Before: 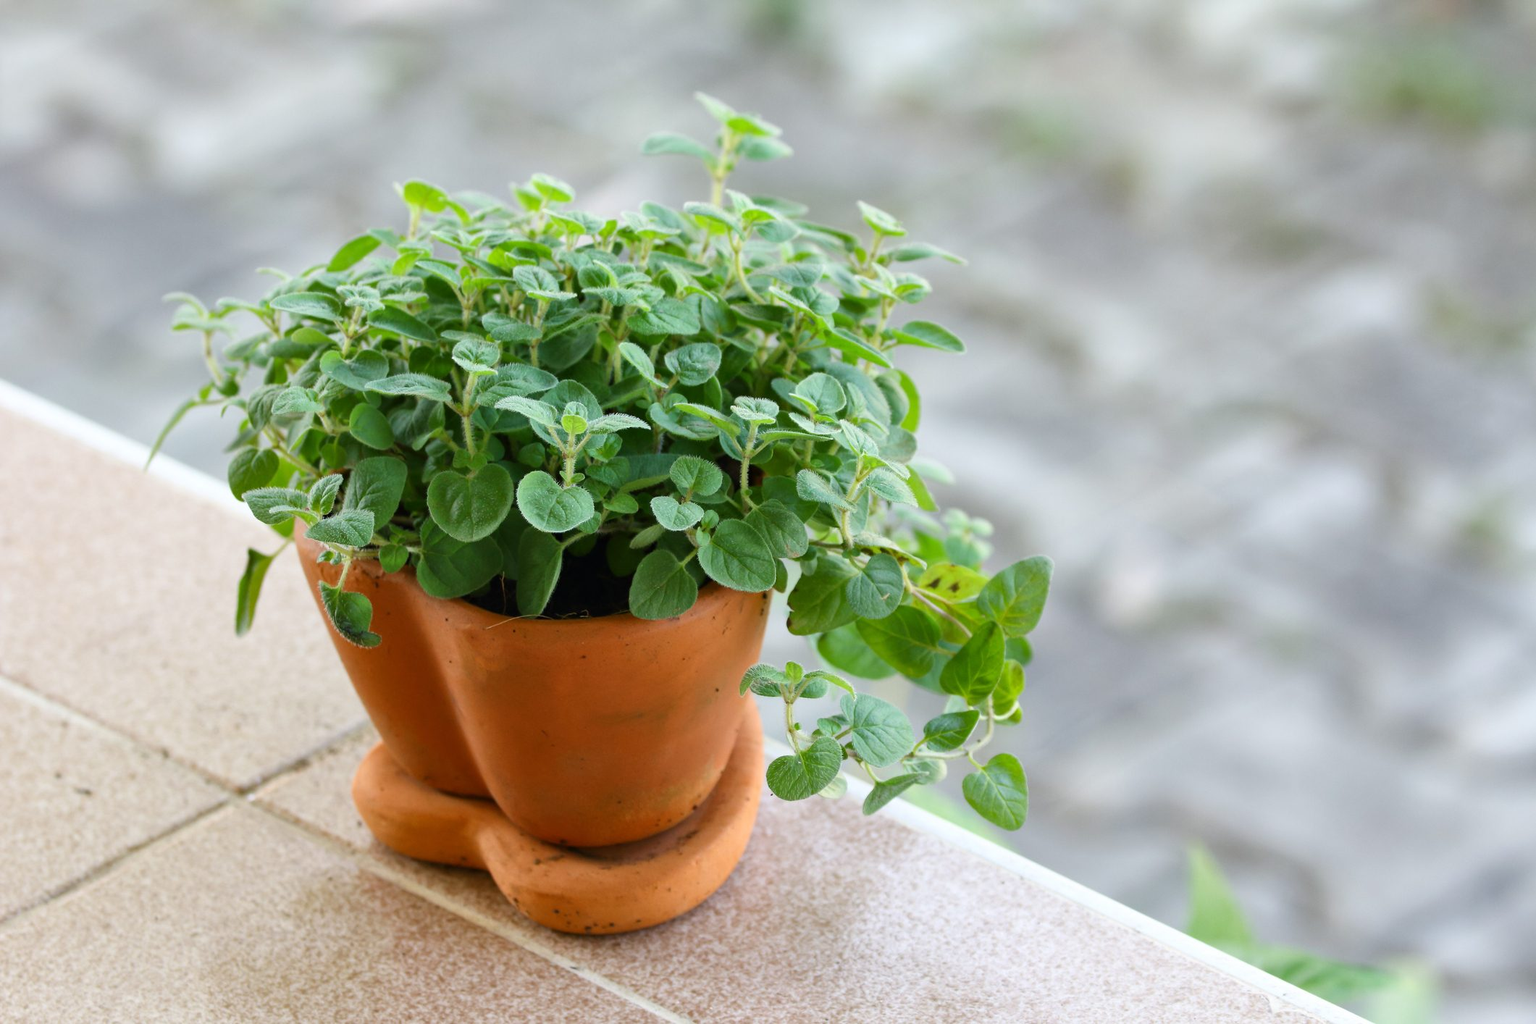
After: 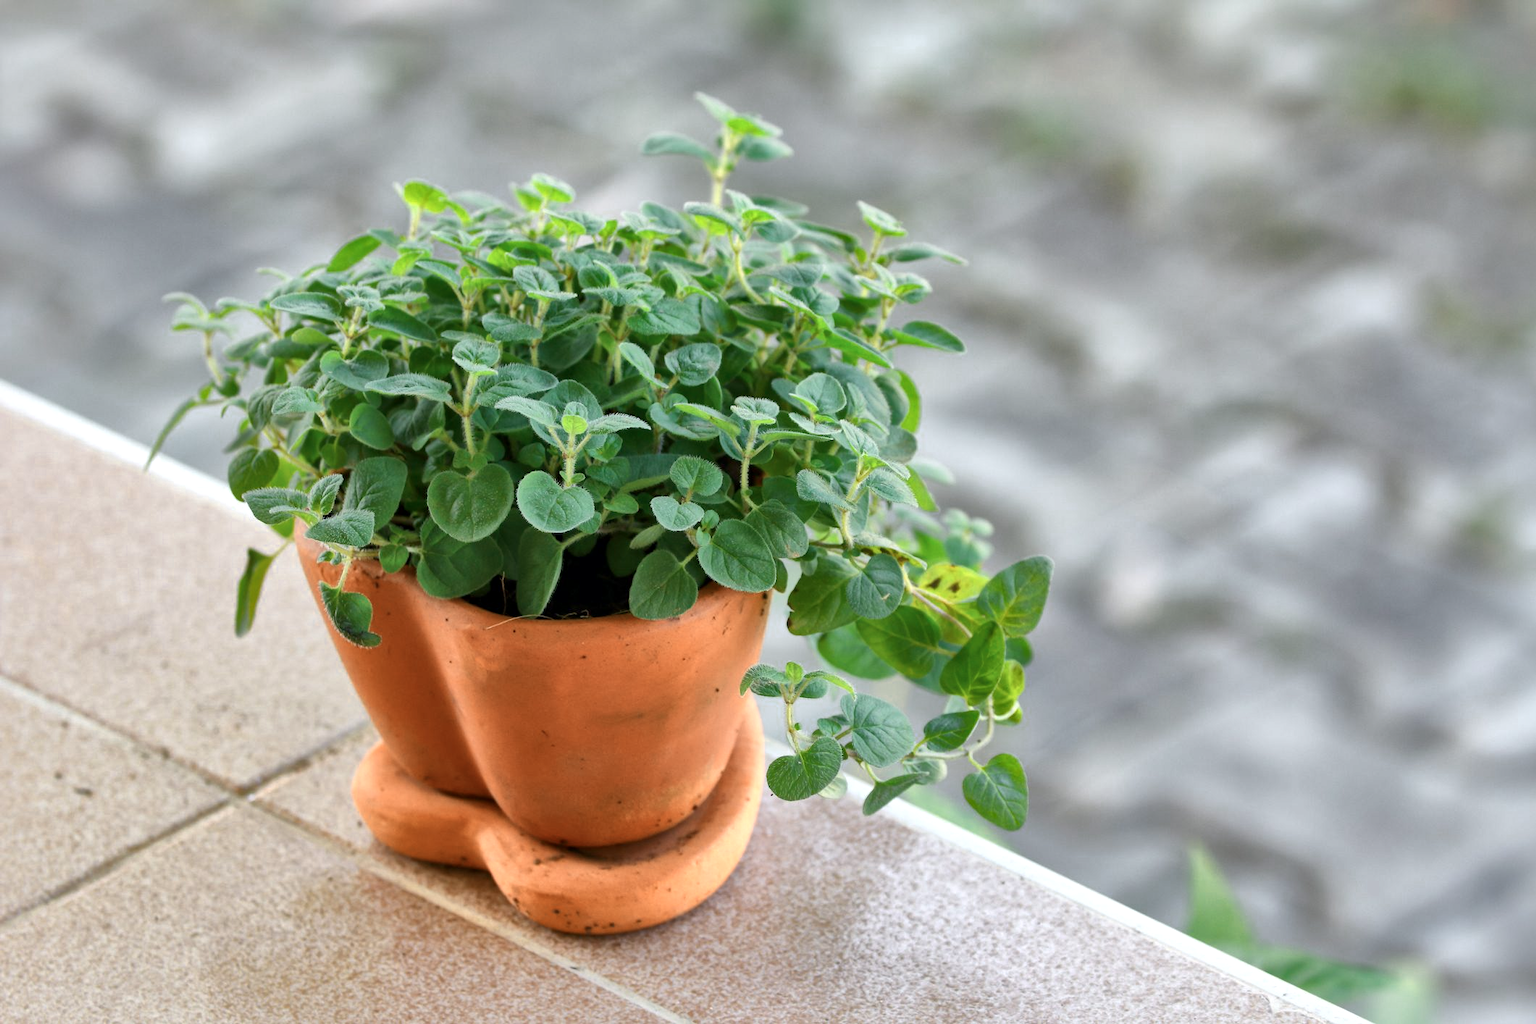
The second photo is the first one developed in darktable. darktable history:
local contrast: mode bilateral grid, contrast 20, coarseness 51, detail 132%, midtone range 0.2
color zones: curves: ch0 [(0.018, 0.548) (0.224, 0.64) (0.425, 0.447) (0.675, 0.575) (0.732, 0.579)]; ch1 [(0.066, 0.487) (0.25, 0.5) (0.404, 0.43) (0.75, 0.421) (0.956, 0.421)]; ch2 [(0.044, 0.561) (0.215, 0.465) (0.399, 0.544) (0.465, 0.548) (0.614, 0.447) (0.724, 0.43) (0.882, 0.623) (0.956, 0.632)]
shadows and highlights: on, module defaults
